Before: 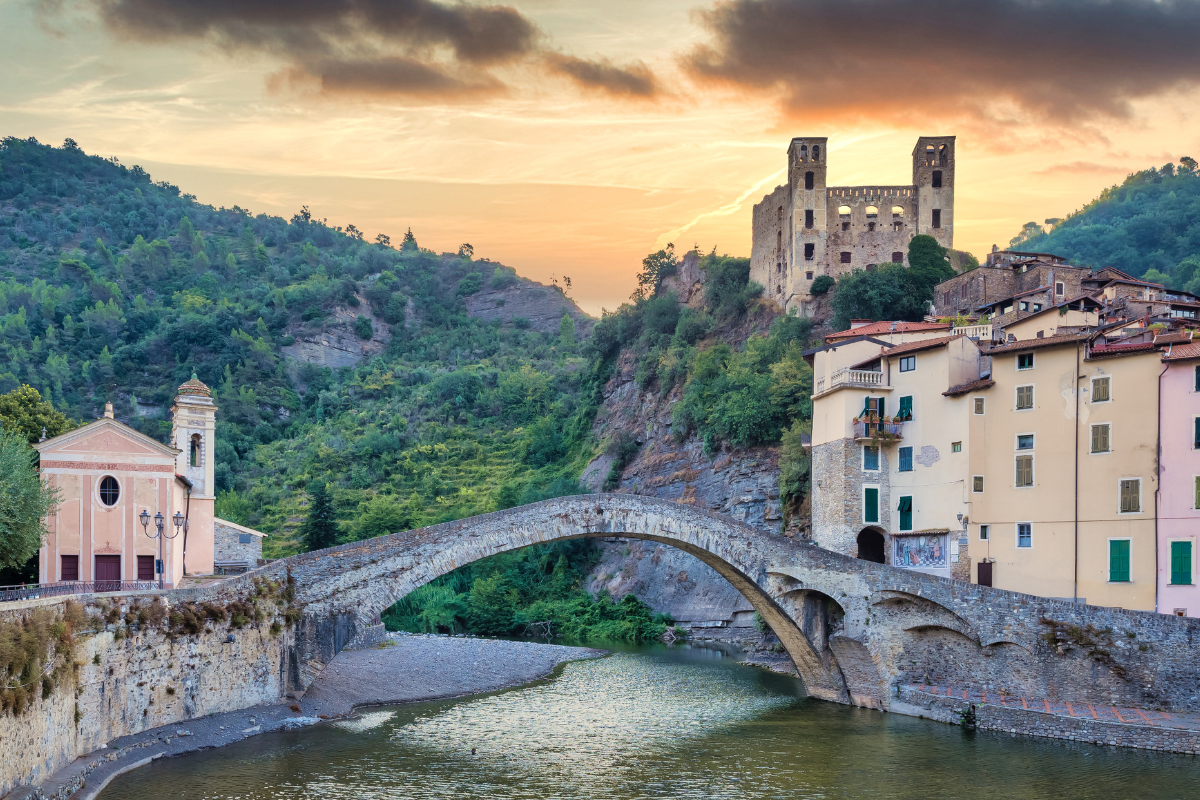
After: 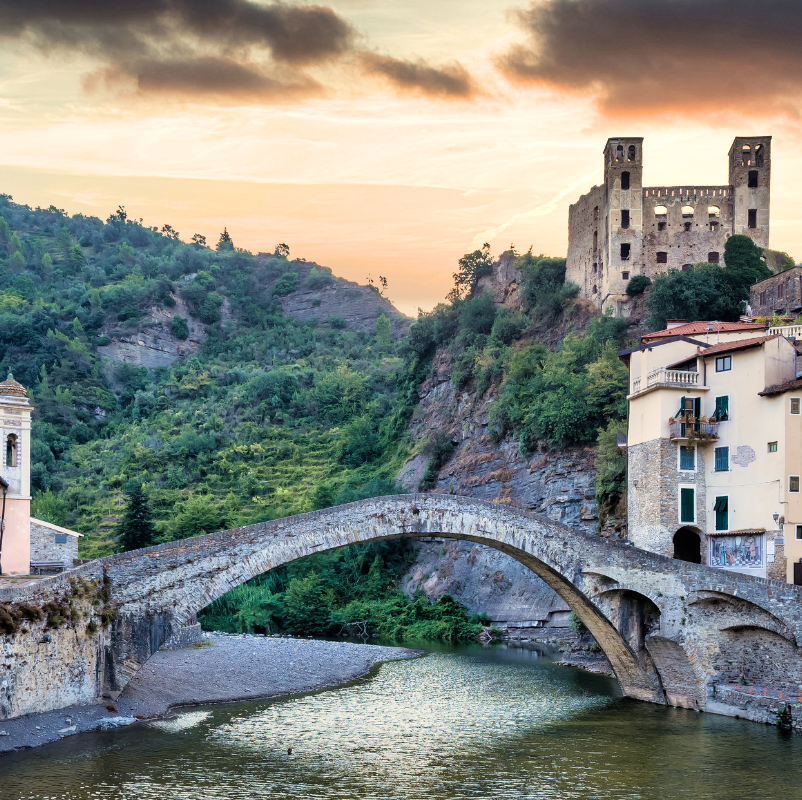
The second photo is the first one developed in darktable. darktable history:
crop: left 15.362%, right 17.749%
filmic rgb: black relative exposure -8.01 EV, white relative exposure 2.46 EV, hardness 6.41
